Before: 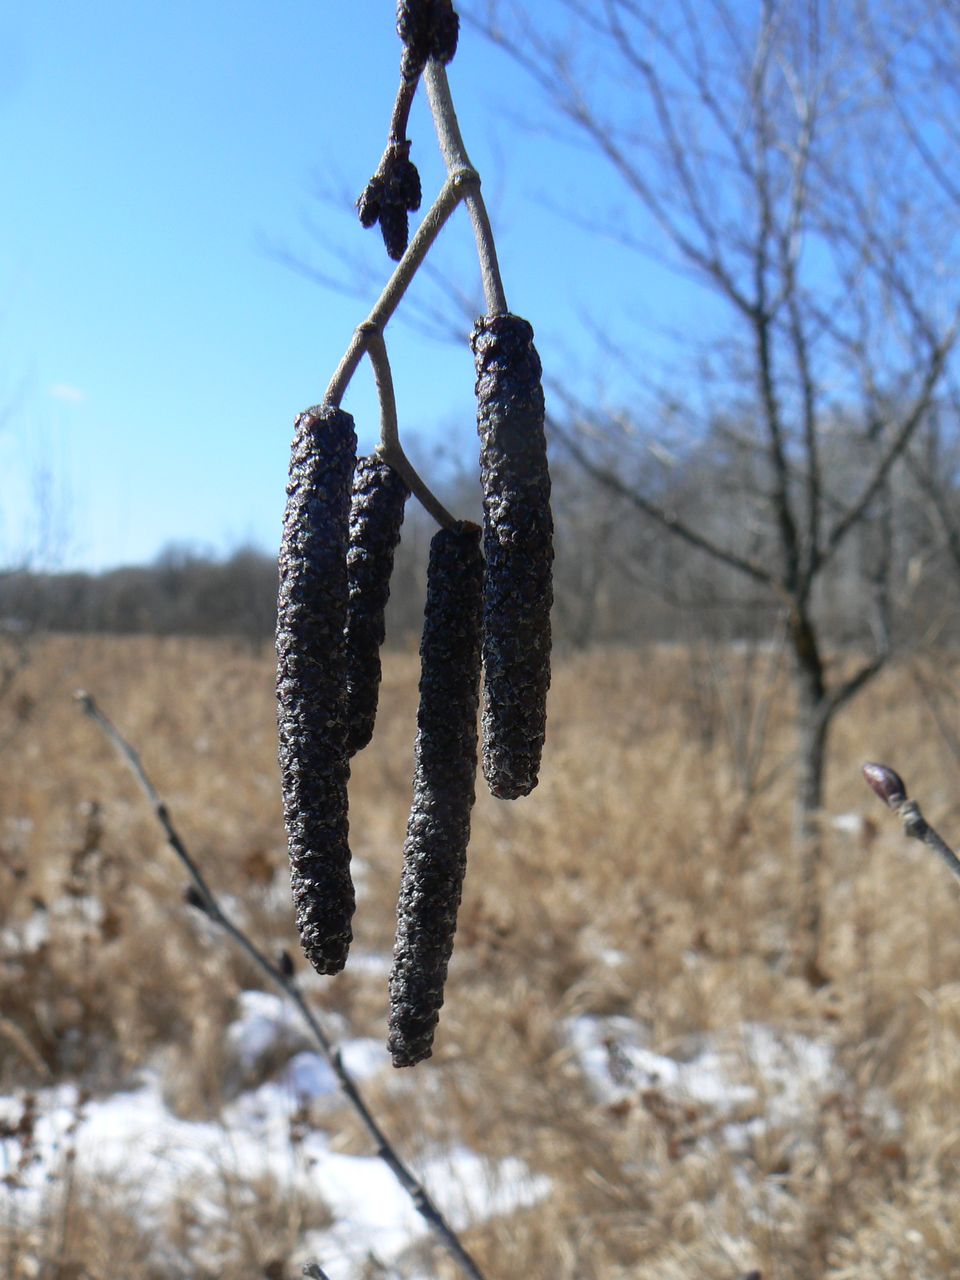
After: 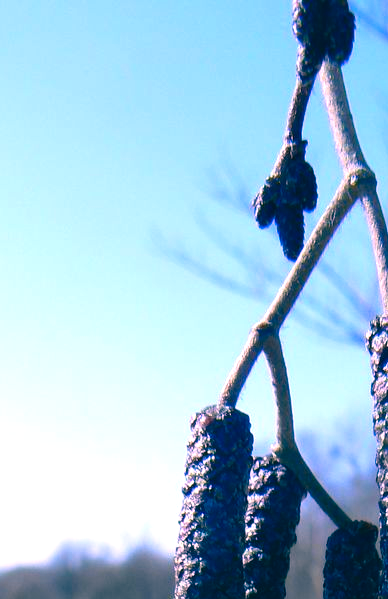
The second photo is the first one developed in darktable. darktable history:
exposure: black level correction 0.001, exposure 0.5 EV, compensate highlight preservation false
crop and rotate: left 10.848%, top 0.062%, right 48.715%, bottom 53.073%
color correction: highlights a* 16.85, highlights b* 0.254, shadows a* -15.3, shadows b* -13.95, saturation 1.46
